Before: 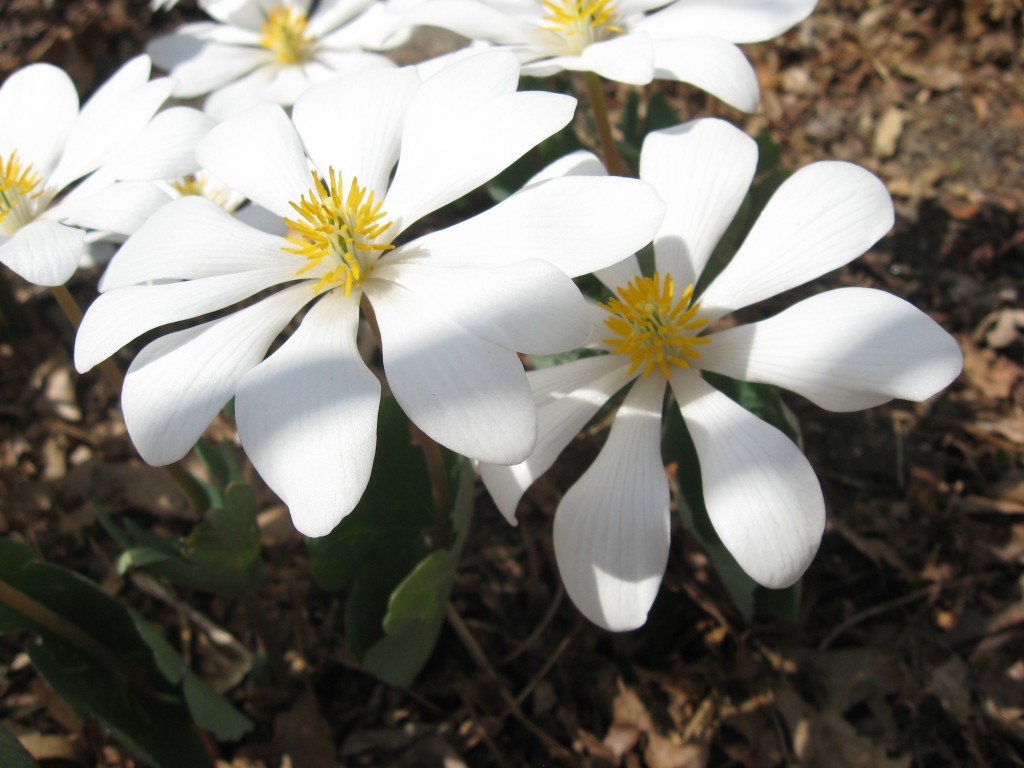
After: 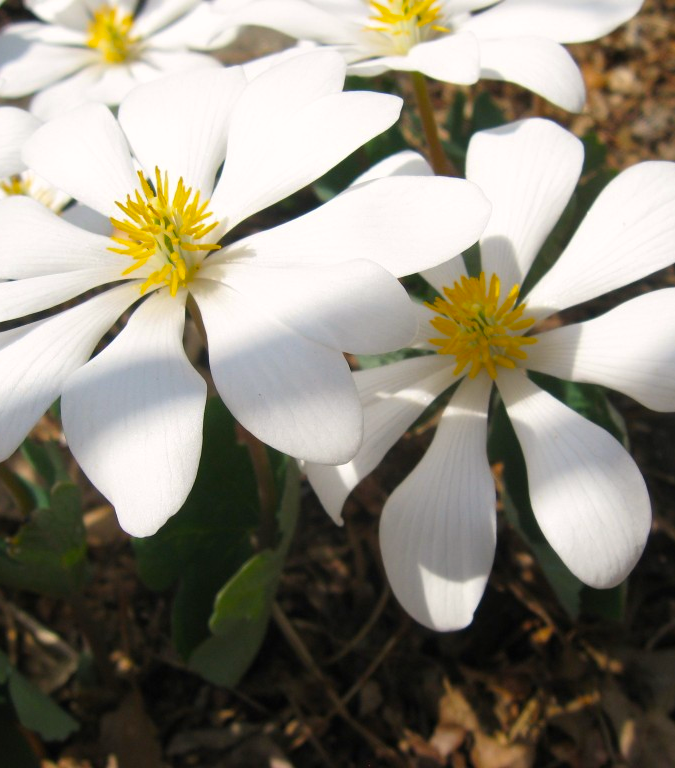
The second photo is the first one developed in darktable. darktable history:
crop: left 17.069%, right 16.941%
color balance rgb: highlights gain › chroma 0.673%, highlights gain › hue 55.36°, perceptual saturation grading › global saturation 25.077%, global vibrance 14.225%
